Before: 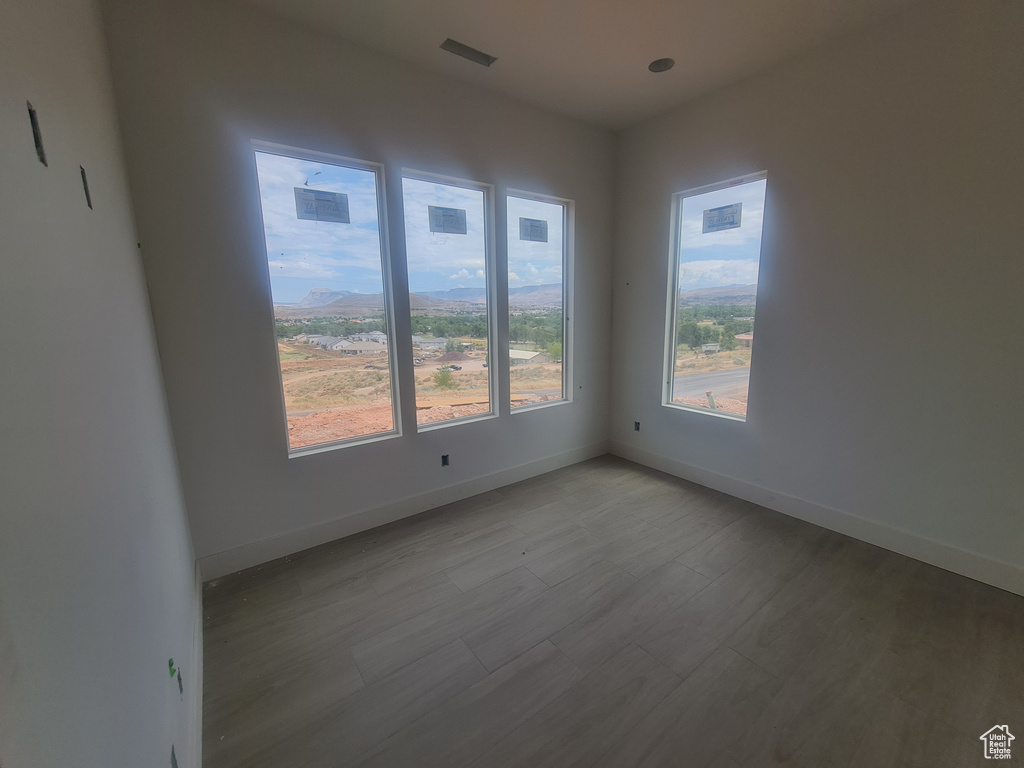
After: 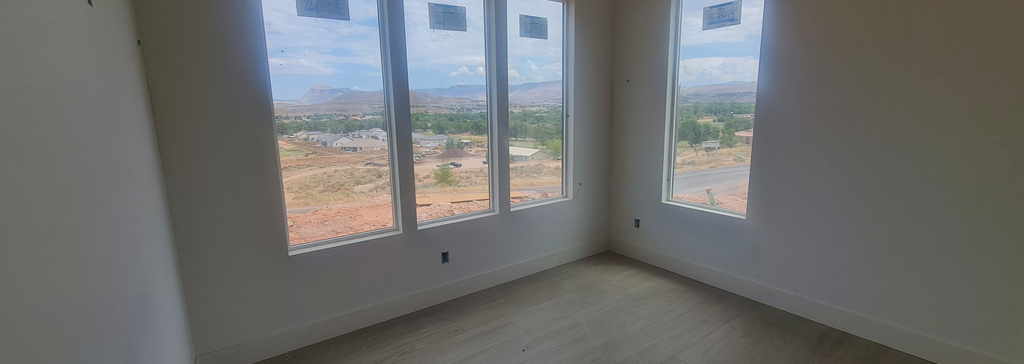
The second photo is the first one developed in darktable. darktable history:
color balance rgb: perceptual saturation grading › global saturation 0.543%, perceptual saturation grading › highlights -18.841%, perceptual saturation grading › mid-tones 6.808%, perceptual saturation grading › shadows 27.637%, global vibrance 20%
crop and rotate: top 26.514%, bottom 25.993%
